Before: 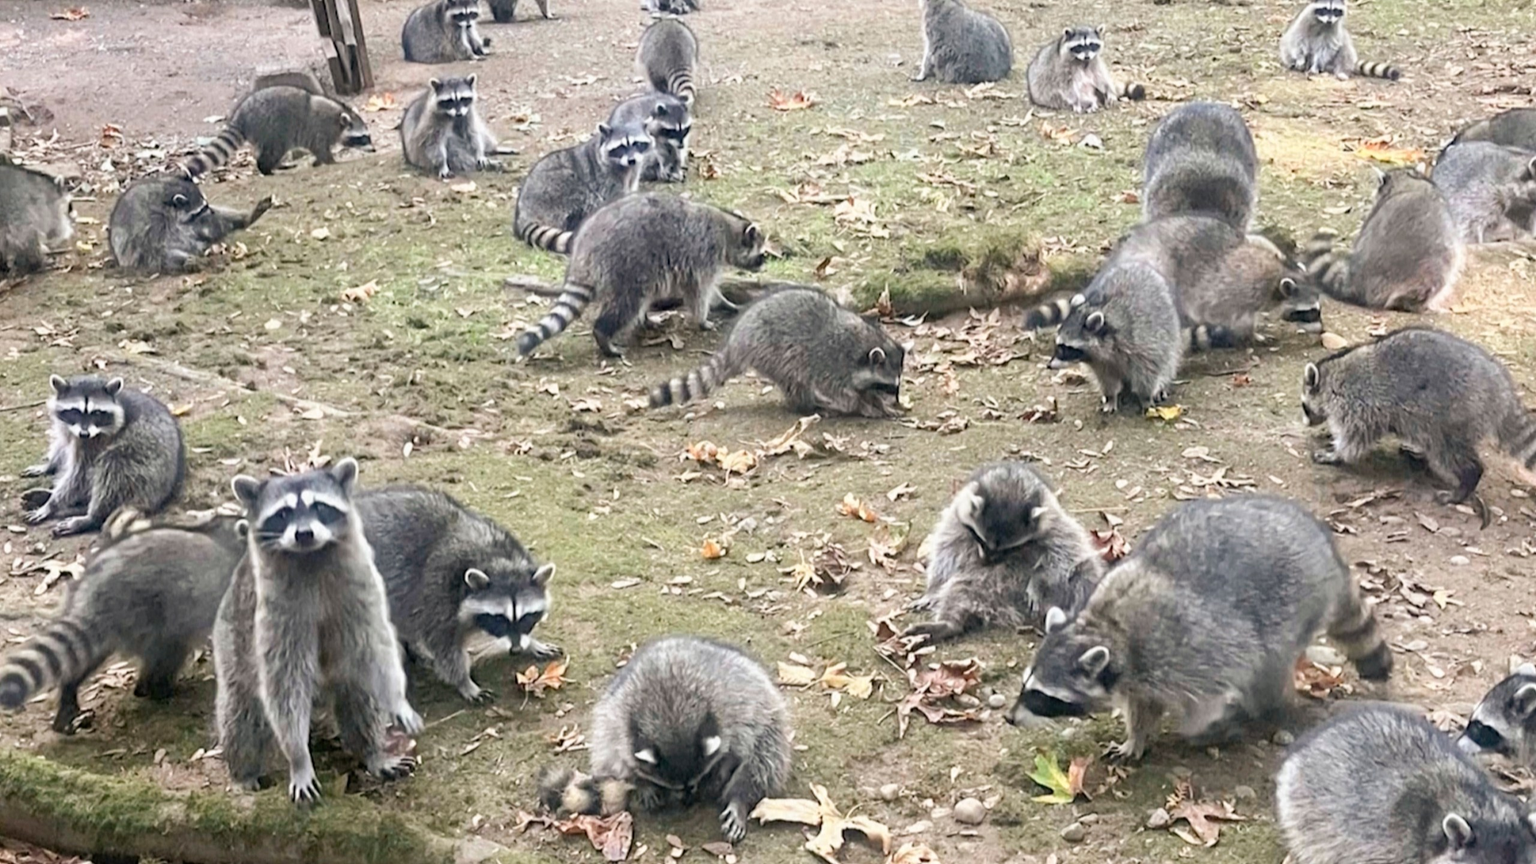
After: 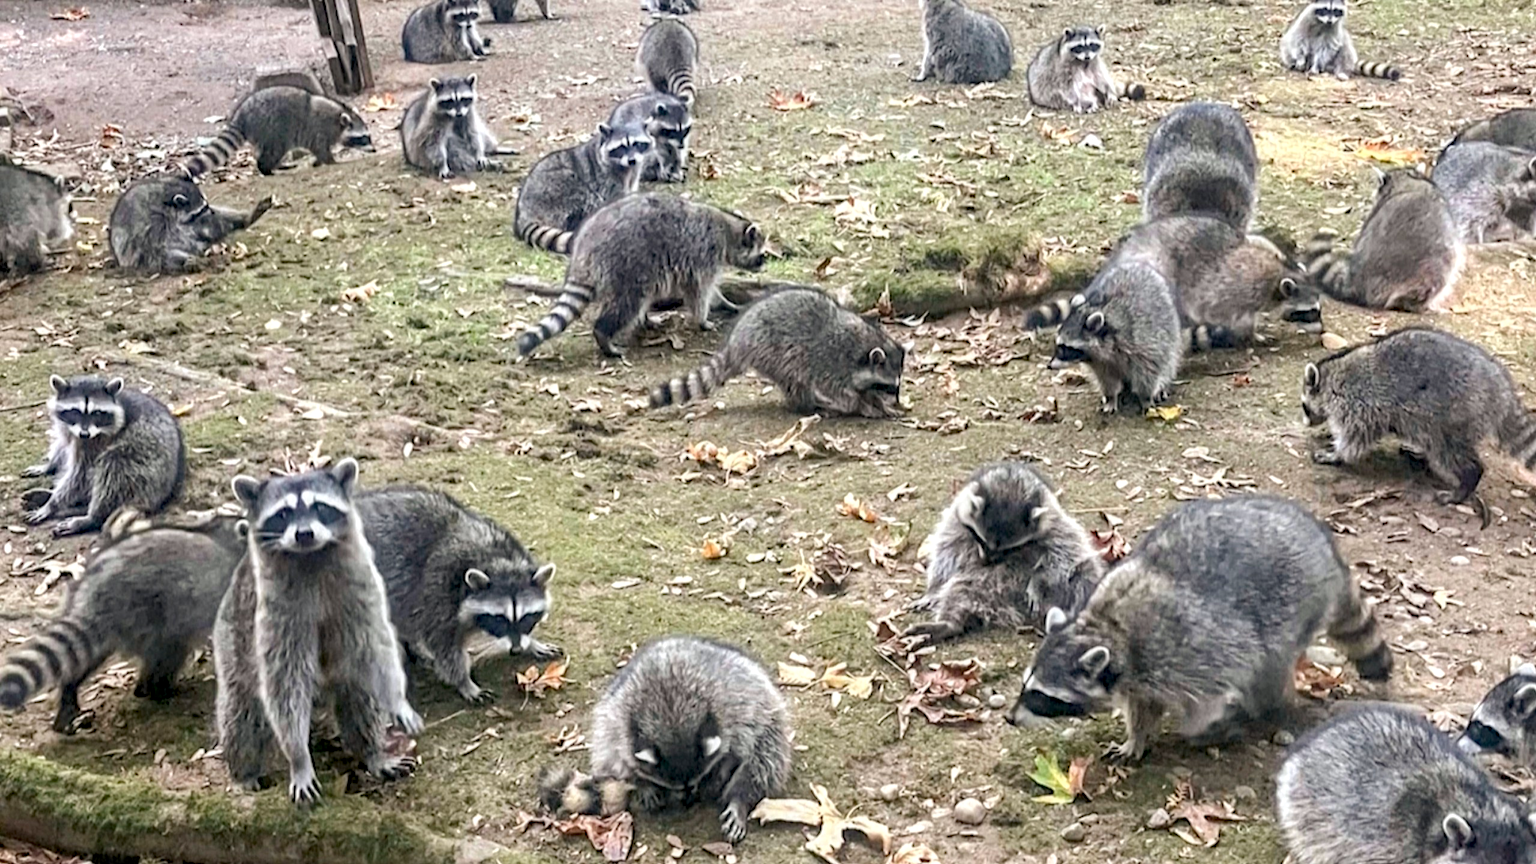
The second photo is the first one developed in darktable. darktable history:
local contrast: detail 130%
haze removal: compatibility mode true, adaptive false
